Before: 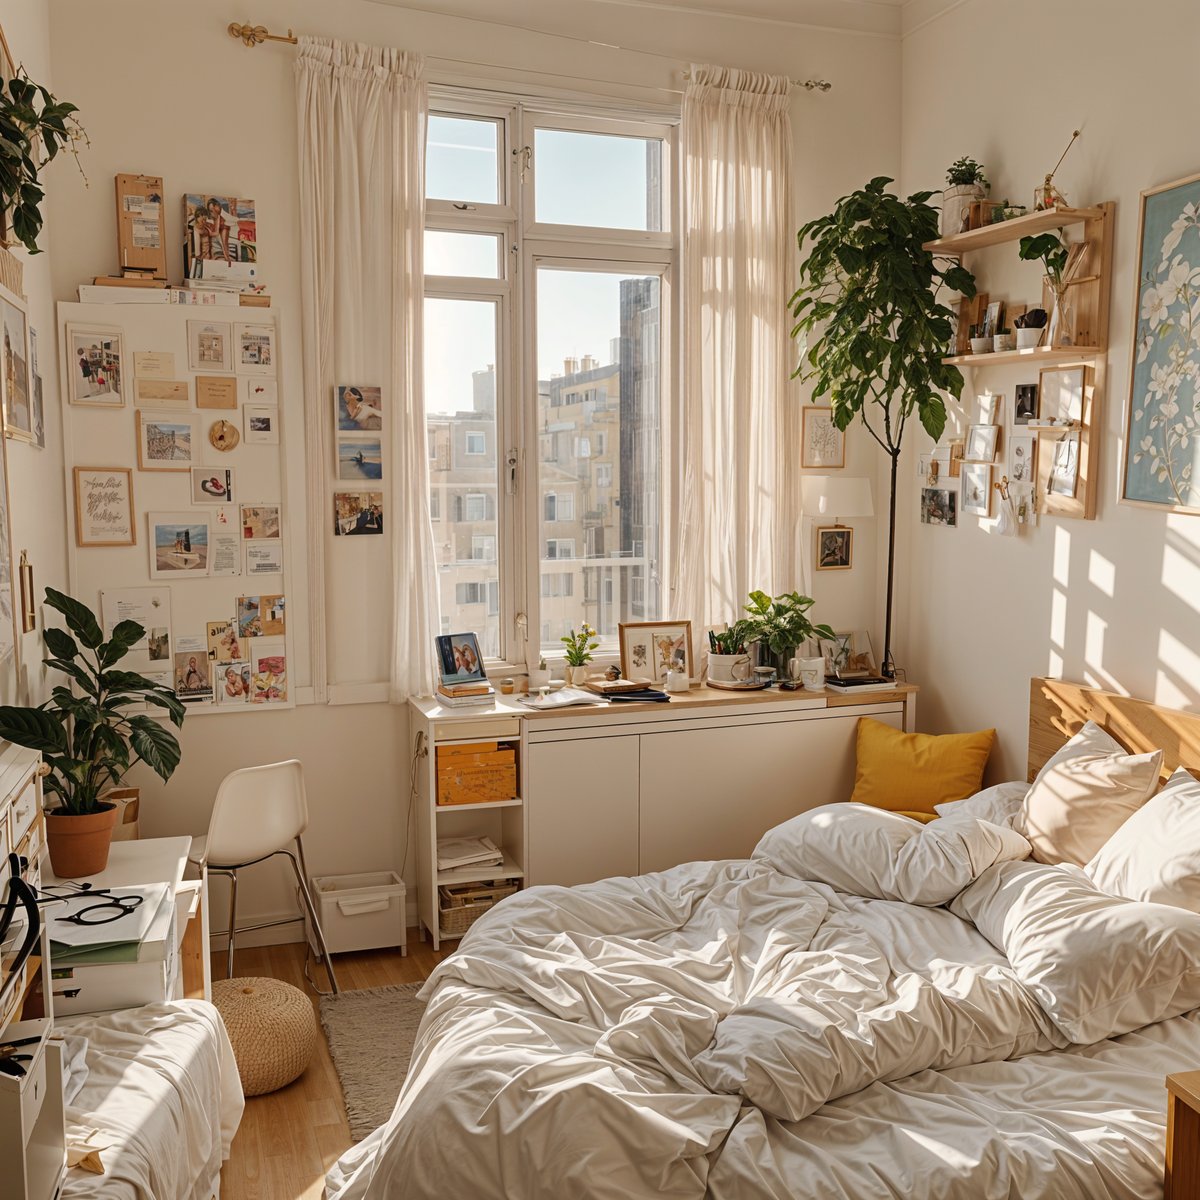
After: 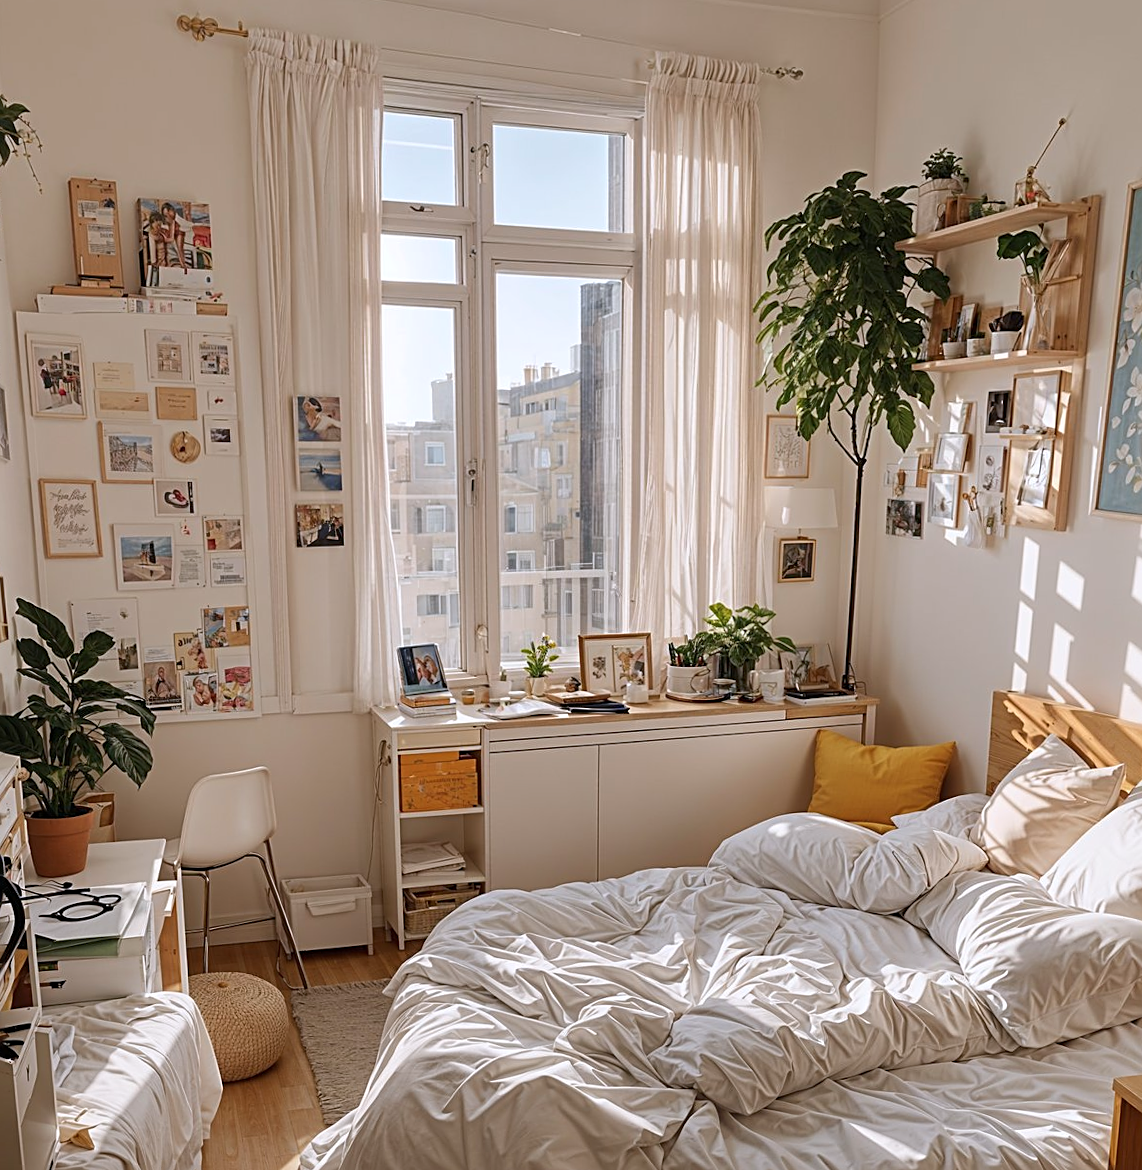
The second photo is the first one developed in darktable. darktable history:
color calibration: illuminant as shot in camera, x 0.358, y 0.373, temperature 4628.91 K
rotate and perspective: rotation 0.074°, lens shift (vertical) 0.096, lens shift (horizontal) -0.041, crop left 0.043, crop right 0.952, crop top 0.024, crop bottom 0.979
sharpen: on, module defaults
